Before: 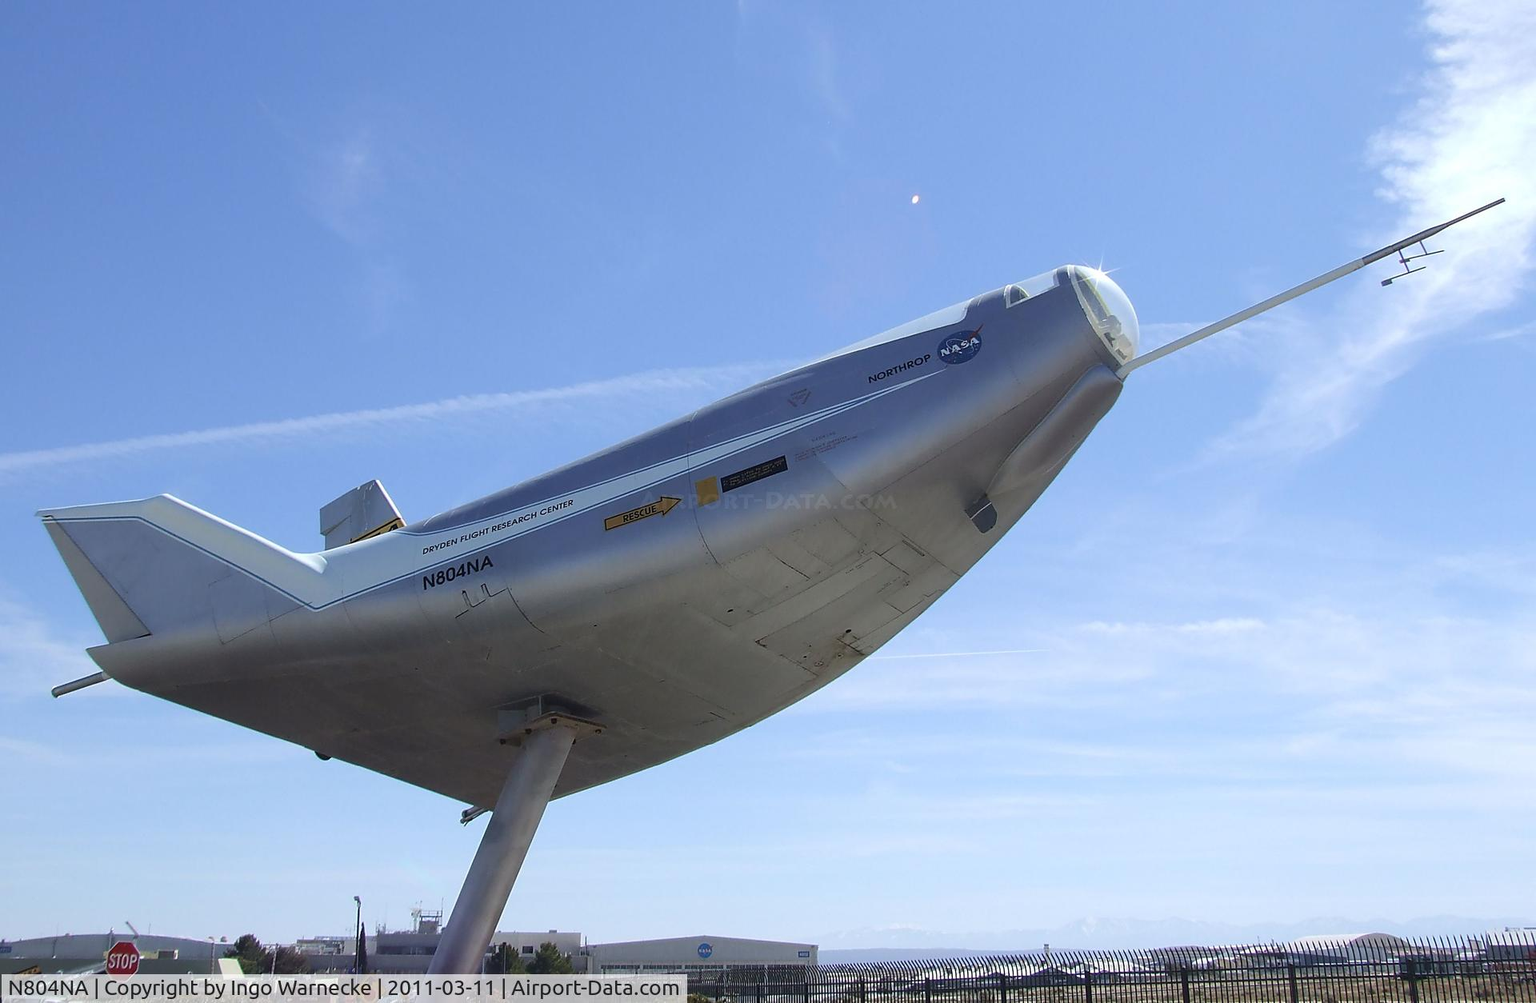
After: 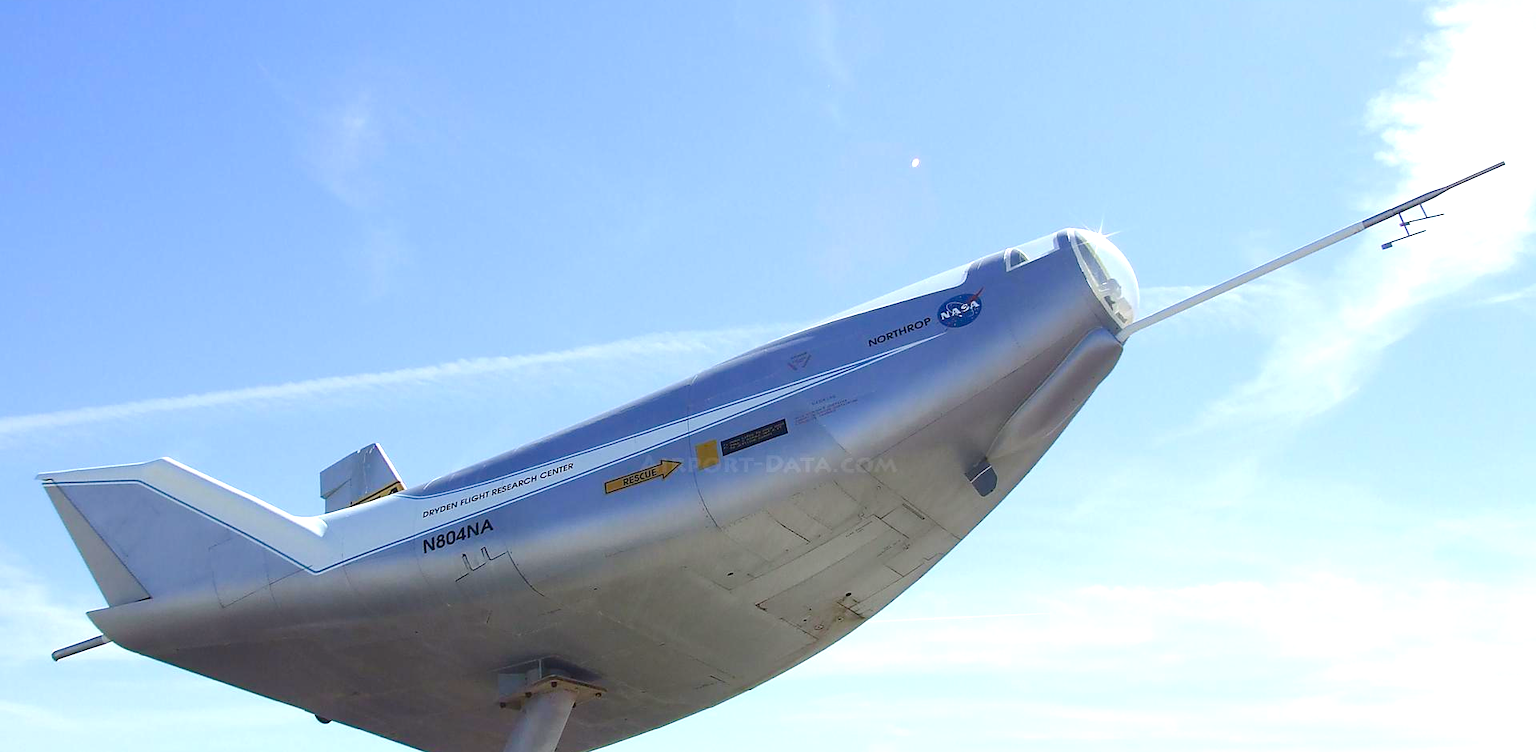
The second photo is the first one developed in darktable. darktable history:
exposure: black level correction 0, exposure 0.692 EV, compensate exposure bias true, compensate highlight preservation false
color balance rgb: perceptual saturation grading › global saturation 20%, perceptual saturation grading › highlights -49.594%, perceptual saturation grading › shadows 25.149%, global vibrance 34.224%
crop: top 3.733%, bottom 21.296%
